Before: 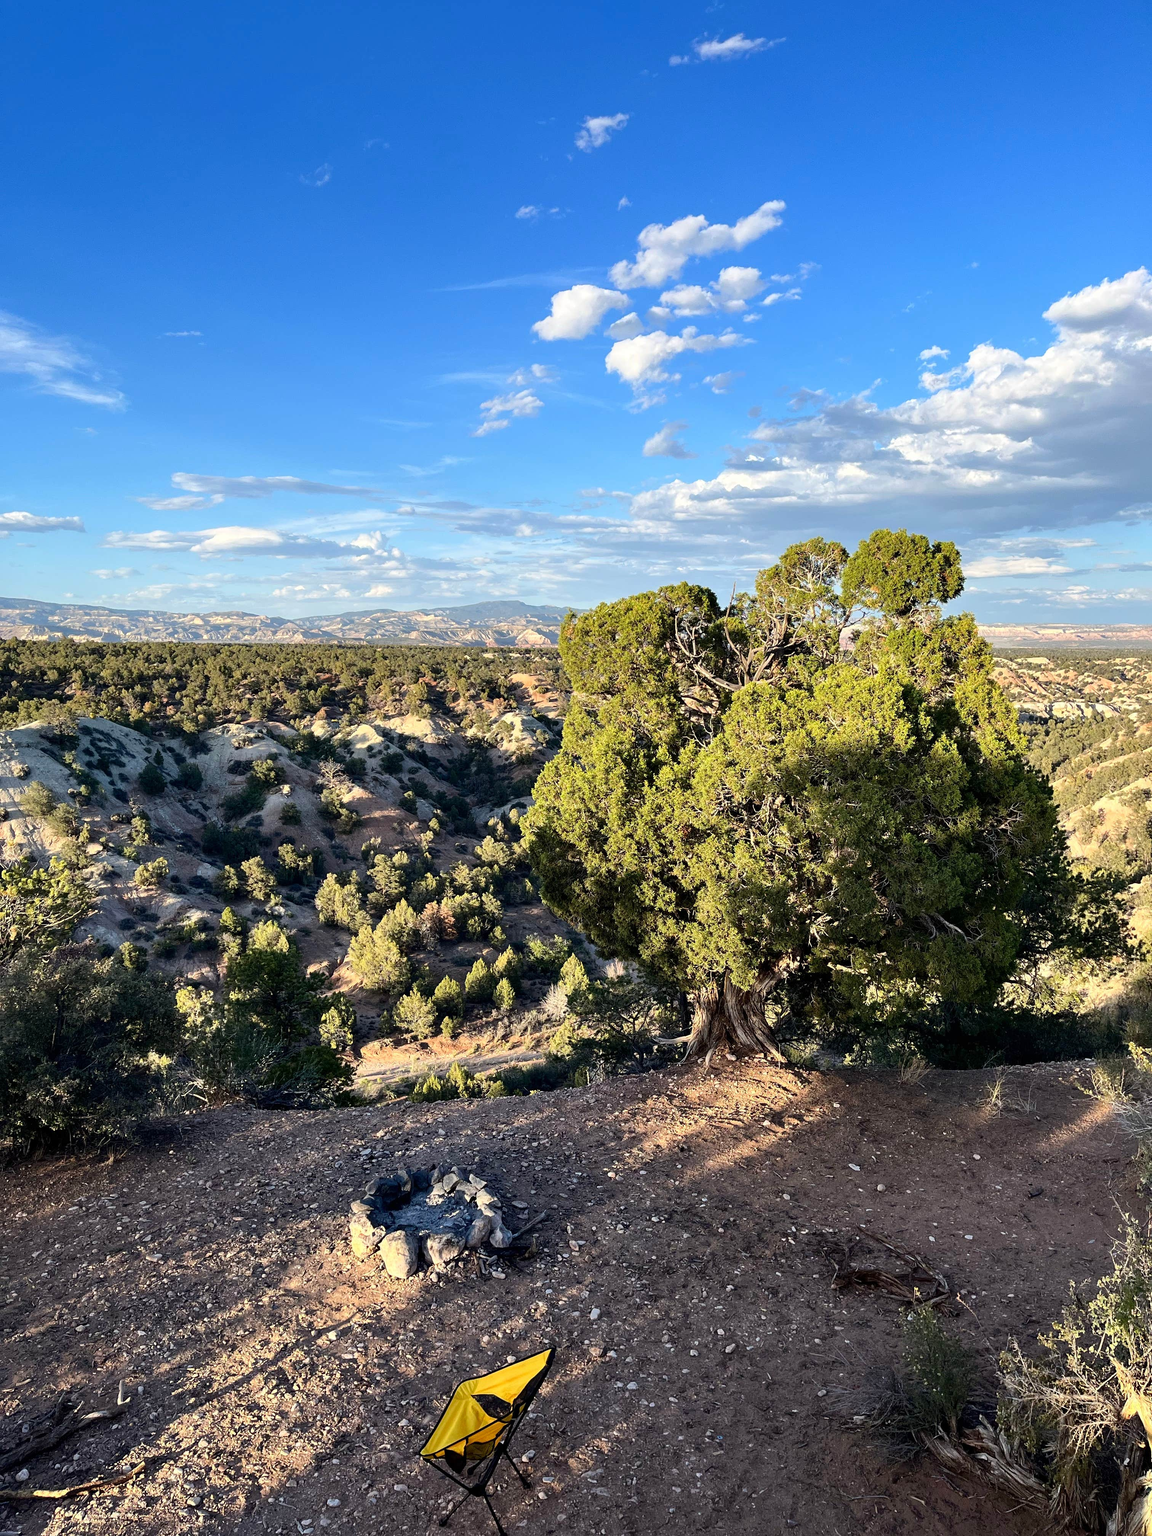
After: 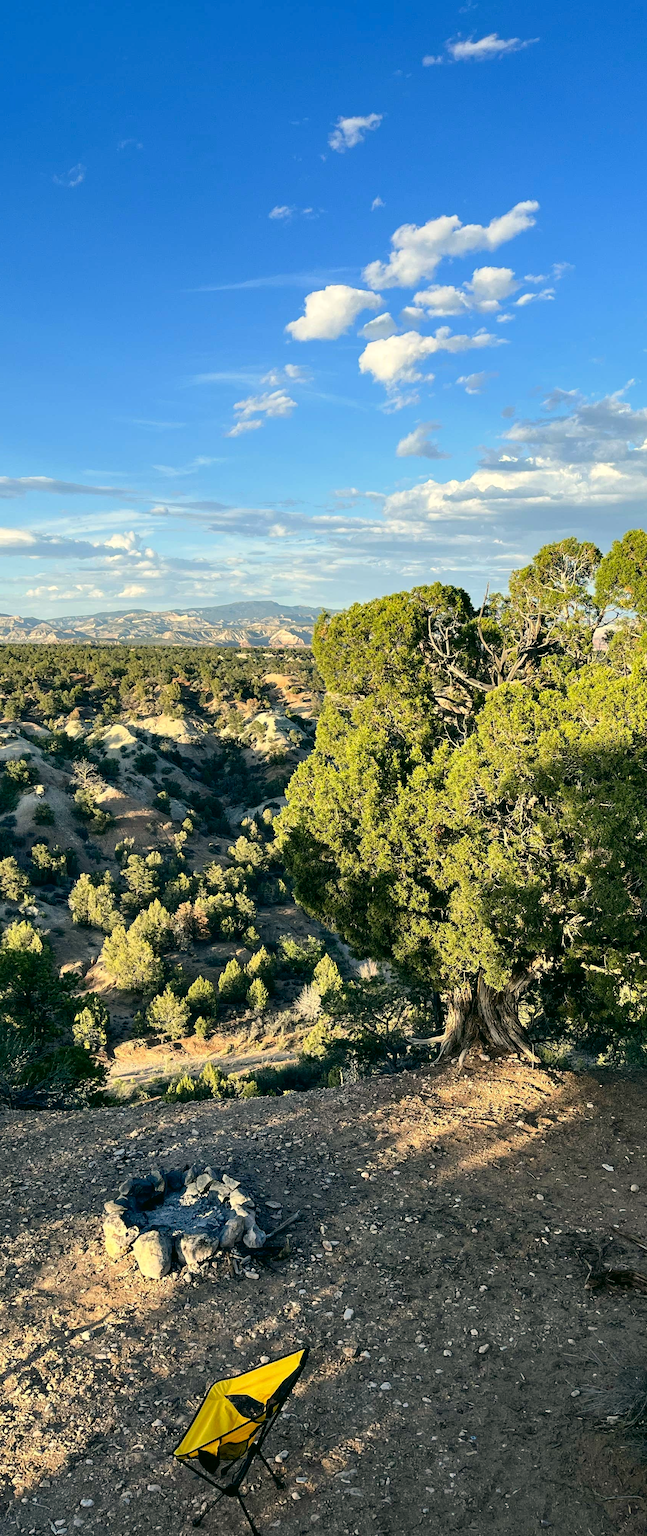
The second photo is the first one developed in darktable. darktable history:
crop: left 21.461%, right 22.33%
color correction: highlights a* -0.477, highlights b* 9.55, shadows a* -9.42, shadows b* 0.776
